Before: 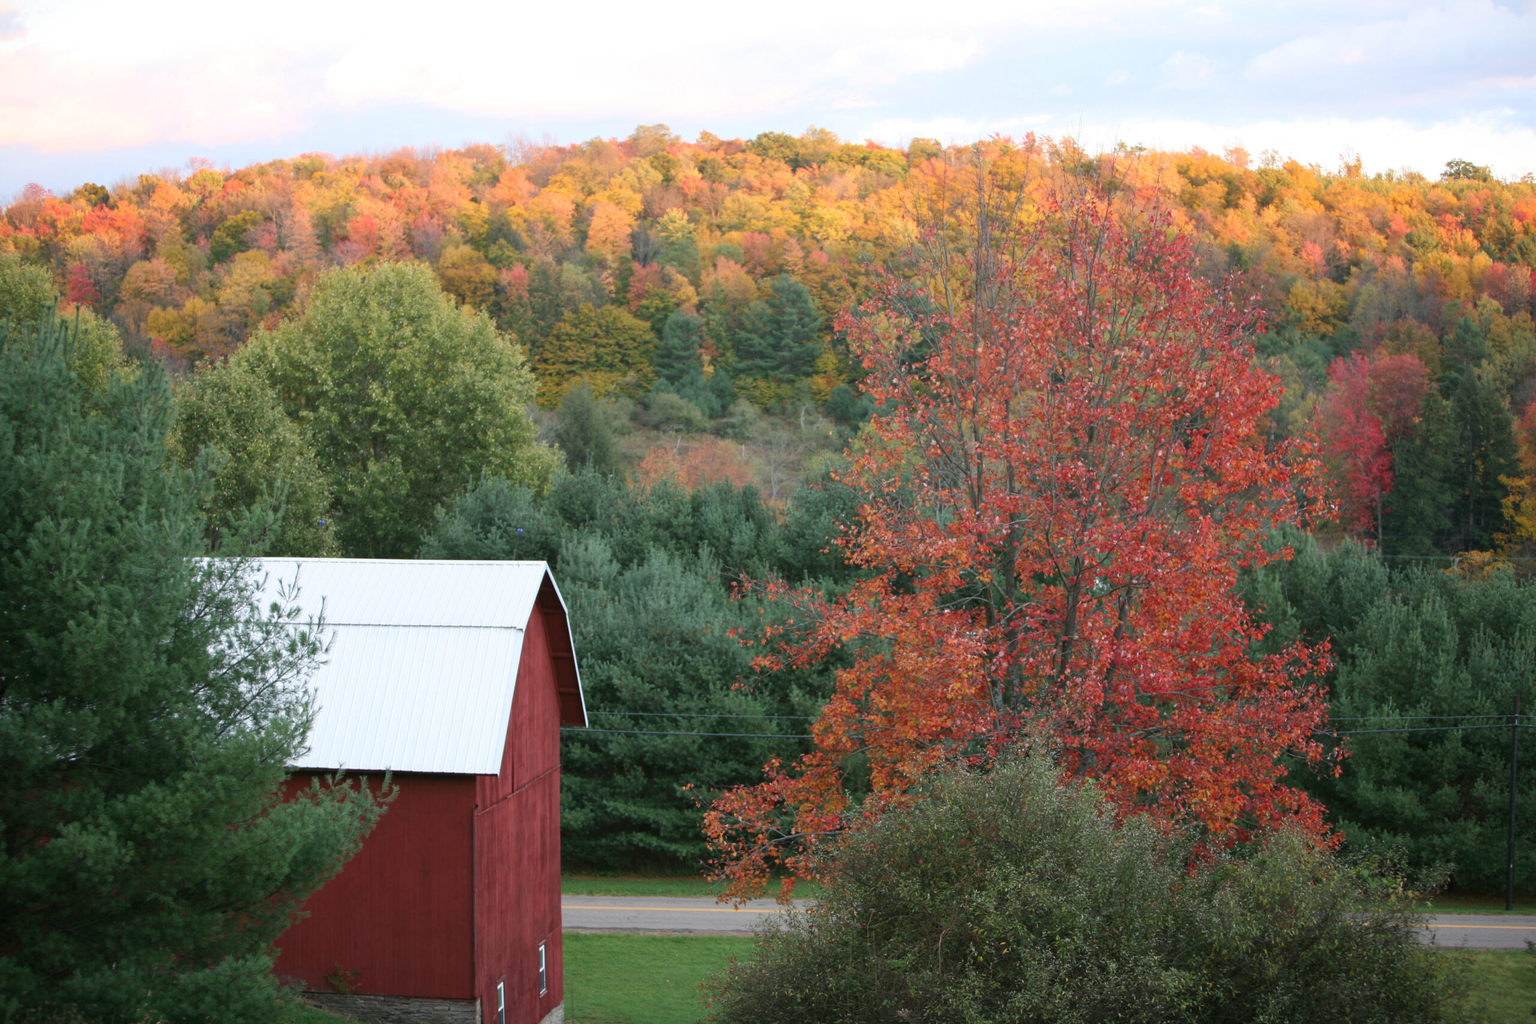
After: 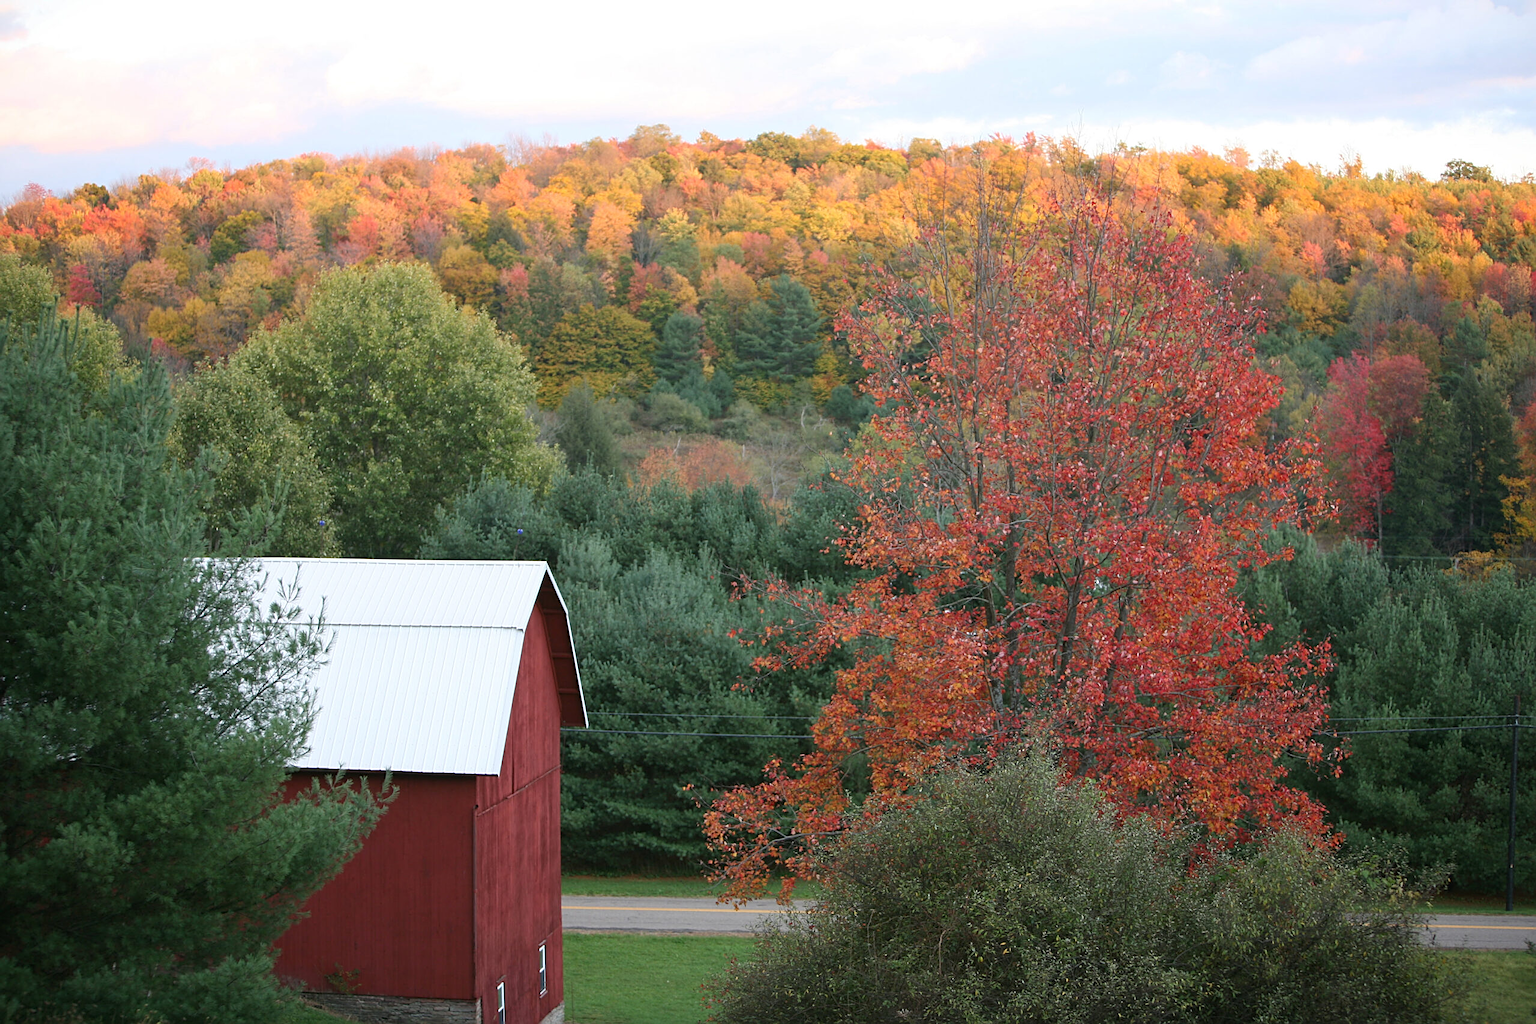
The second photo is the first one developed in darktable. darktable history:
sharpen: amount 0.6
